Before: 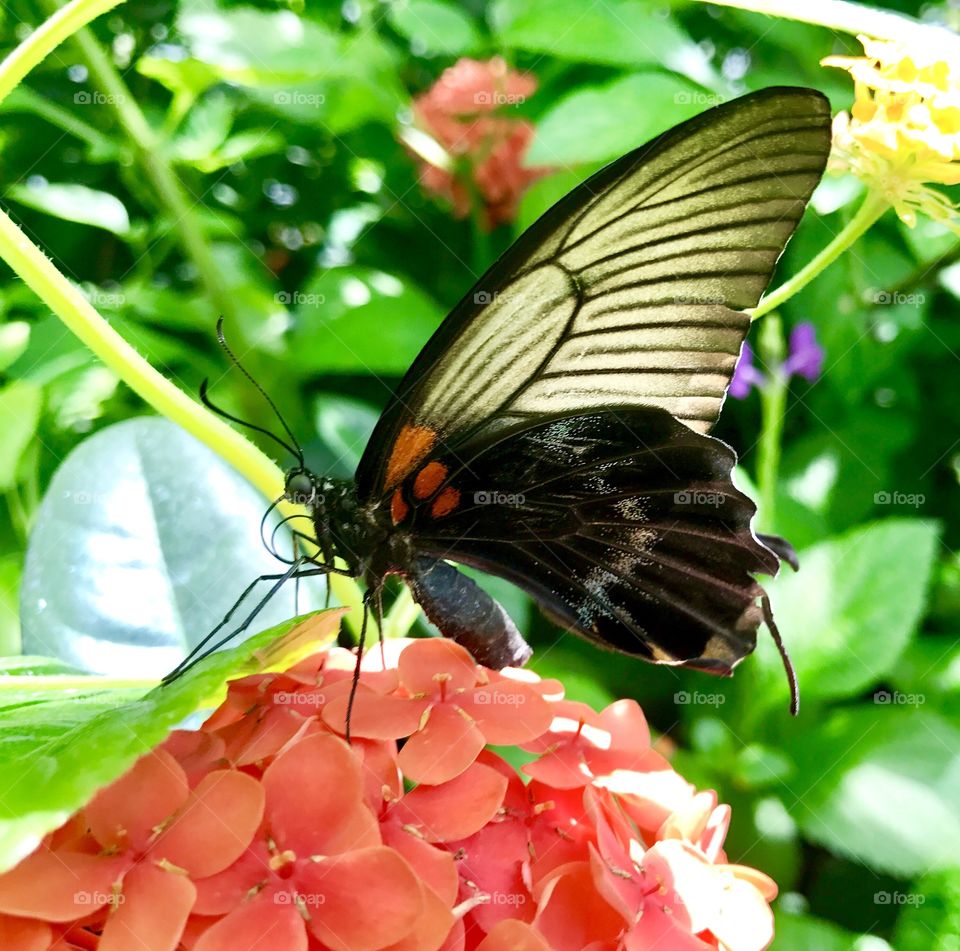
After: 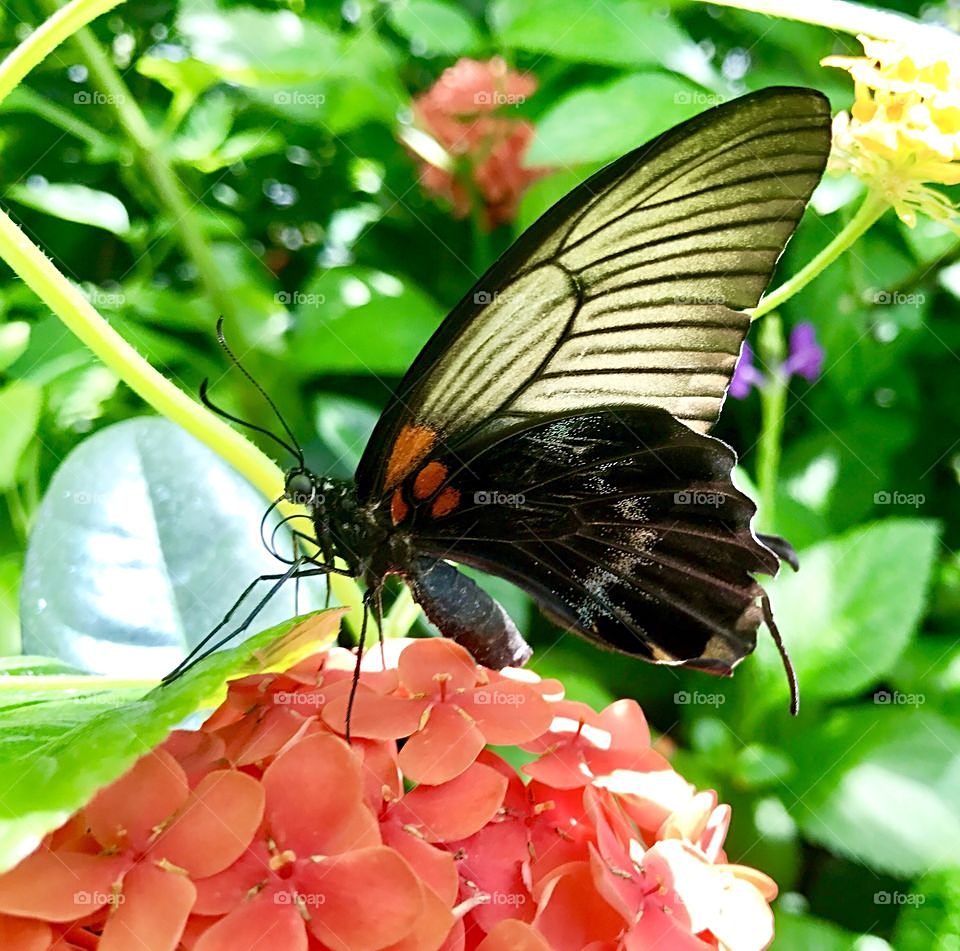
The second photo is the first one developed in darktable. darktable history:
exposure: compensate highlight preservation false
sharpen: radius 2.525, amount 0.324
